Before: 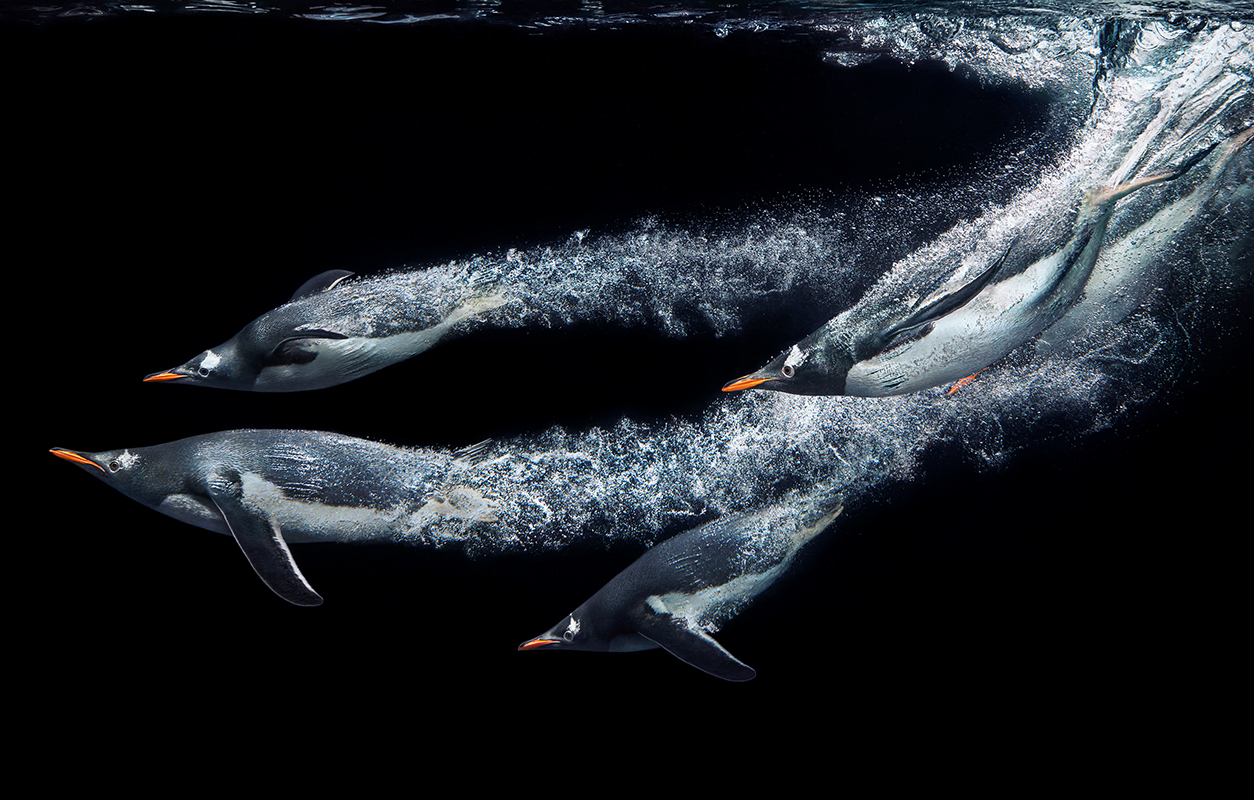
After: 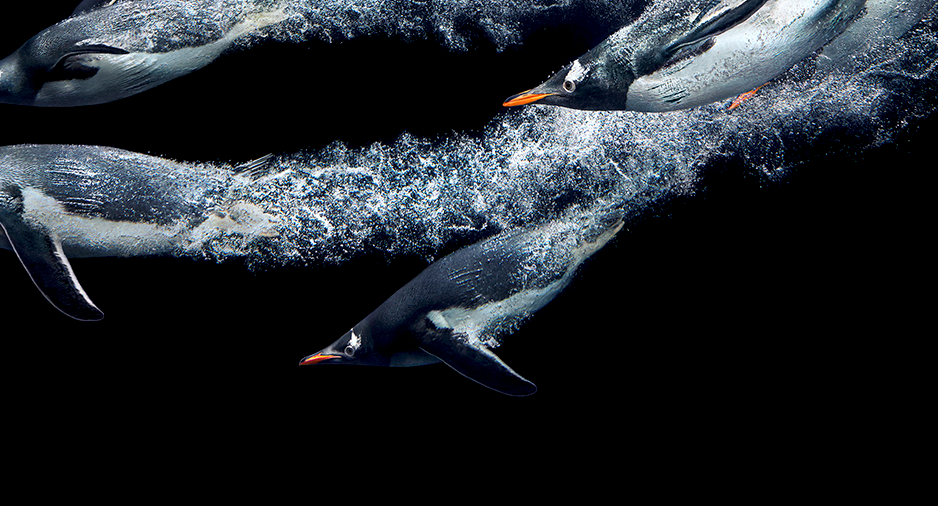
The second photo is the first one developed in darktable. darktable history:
crop and rotate: left 17.515%, top 35.669%, right 7.662%, bottom 1.042%
exposure: black level correction 0.007, exposure 0.159 EV, compensate exposure bias true, compensate highlight preservation false
